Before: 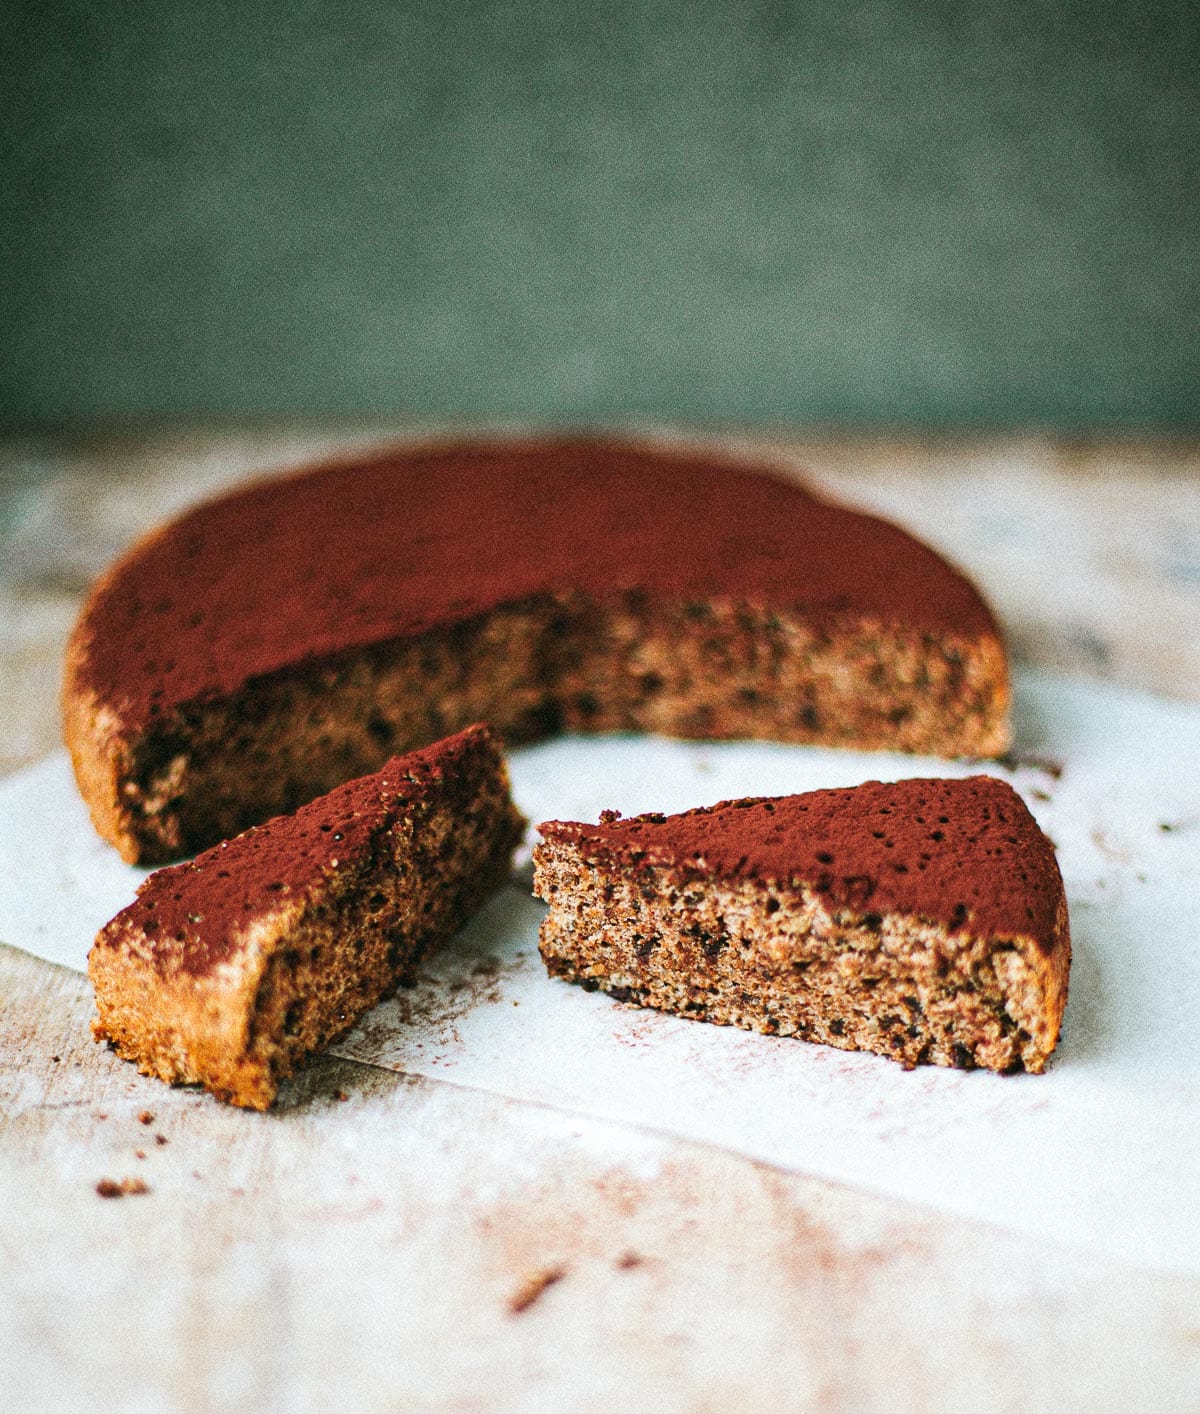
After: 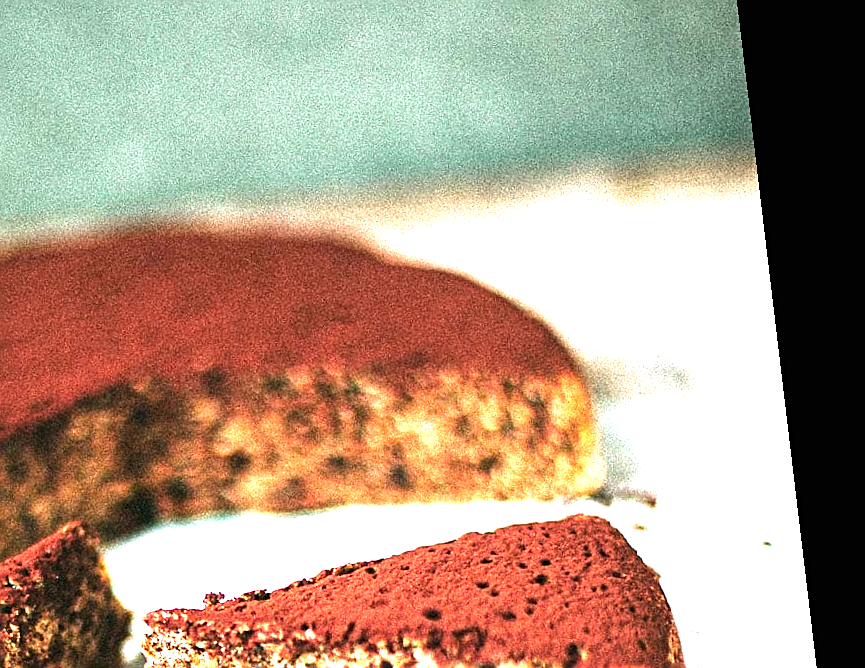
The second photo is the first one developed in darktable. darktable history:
crop: left 36.005%, top 18.293%, right 0.31%, bottom 38.444%
rotate and perspective: rotation -6.83°, automatic cropping off
white balance: red 1, blue 1
tone equalizer: -8 EV -0.417 EV, -7 EV -0.389 EV, -6 EV -0.333 EV, -5 EV -0.222 EV, -3 EV 0.222 EV, -2 EV 0.333 EV, -1 EV 0.389 EV, +0 EV 0.417 EV, edges refinement/feathering 500, mask exposure compensation -1.57 EV, preserve details no
exposure: black level correction 0, exposure 1.45 EV, compensate exposure bias true, compensate highlight preservation false
sharpen: on, module defaults
